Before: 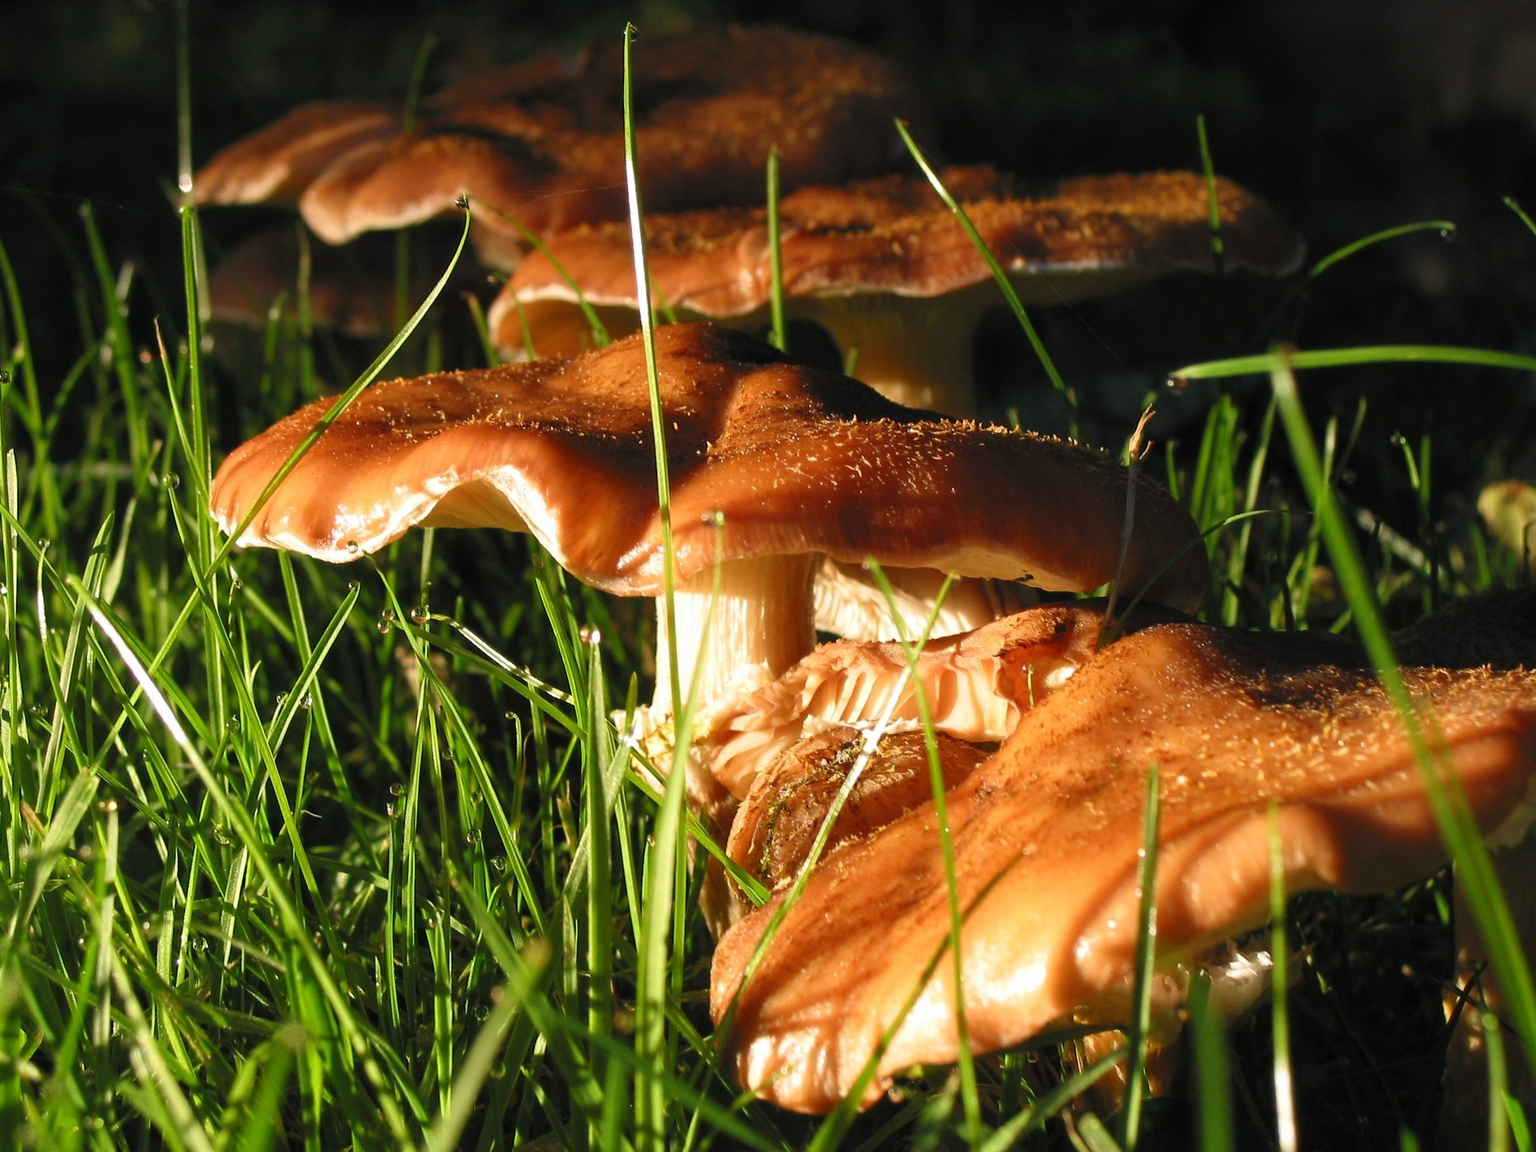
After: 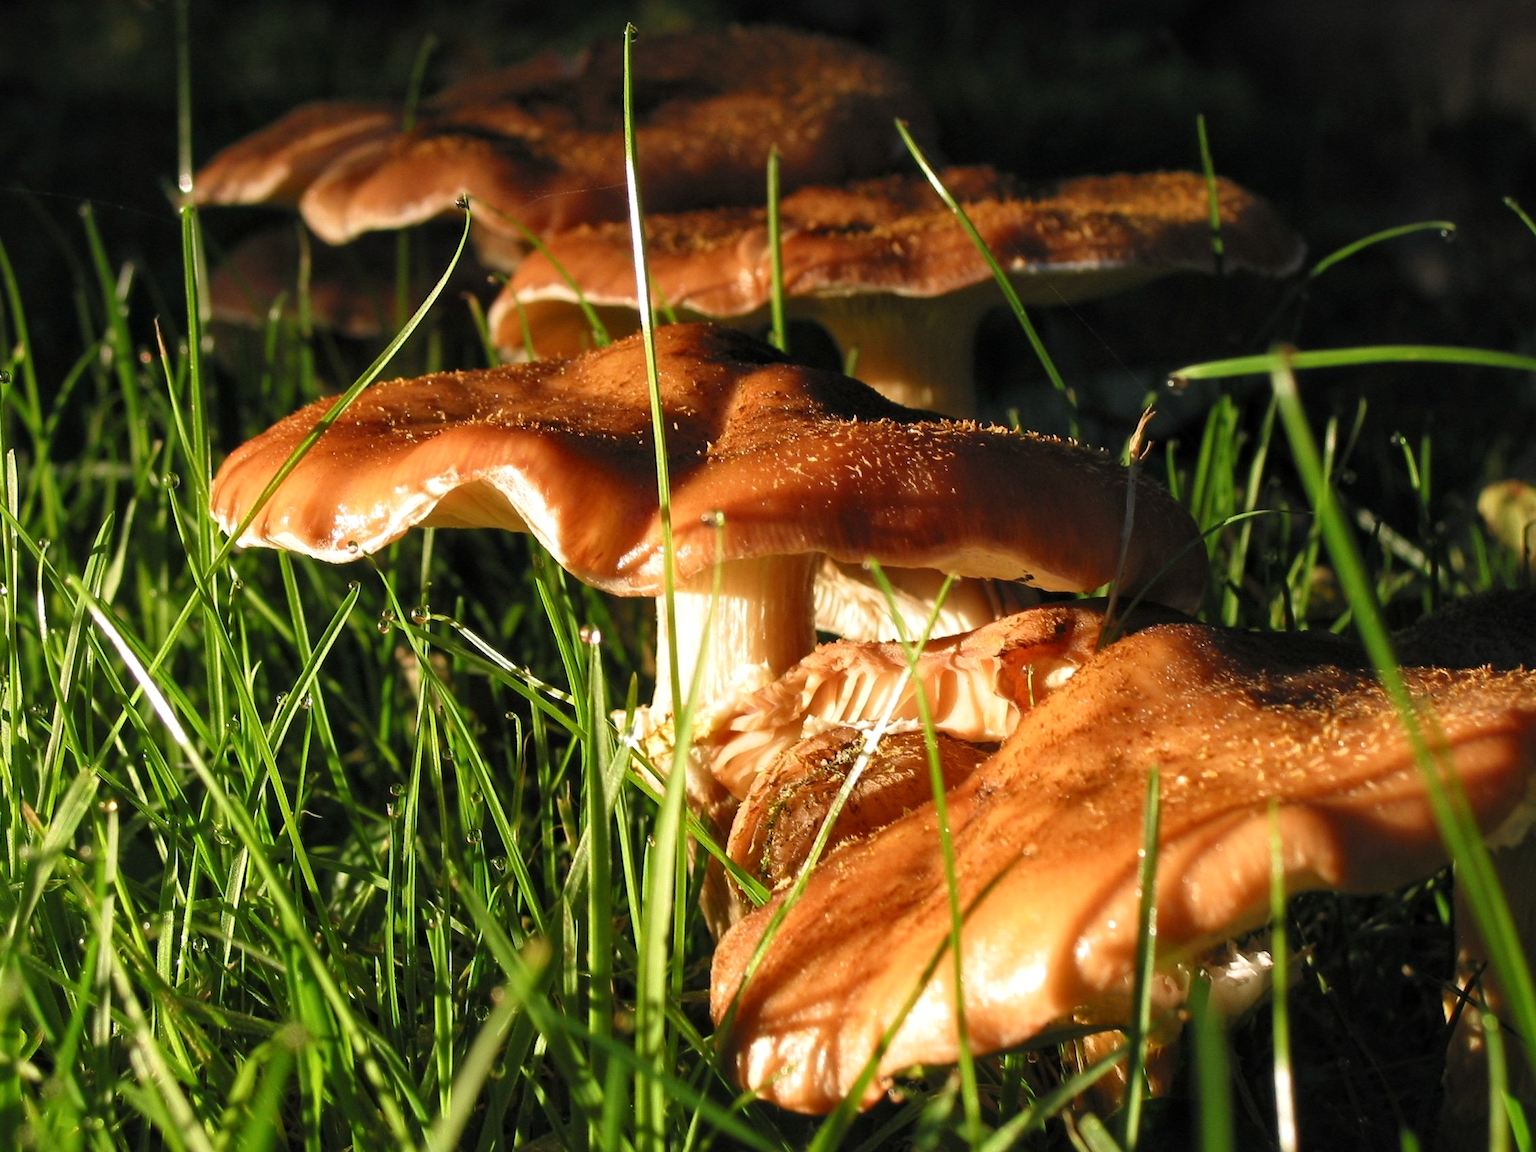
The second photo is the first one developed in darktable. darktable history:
white balance: emerald 1
local contrast: mode bilateral grid, contrast 20, coarseness 50, detail 120%, midtone range 0.2
